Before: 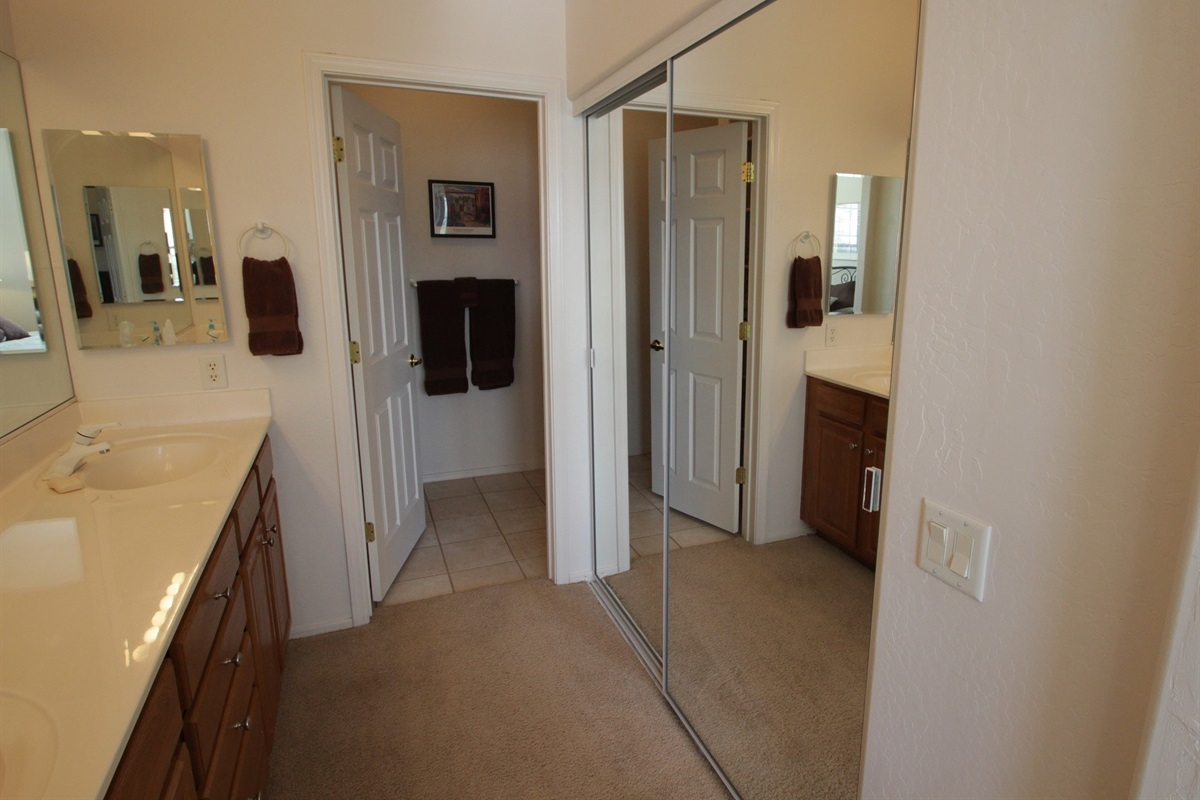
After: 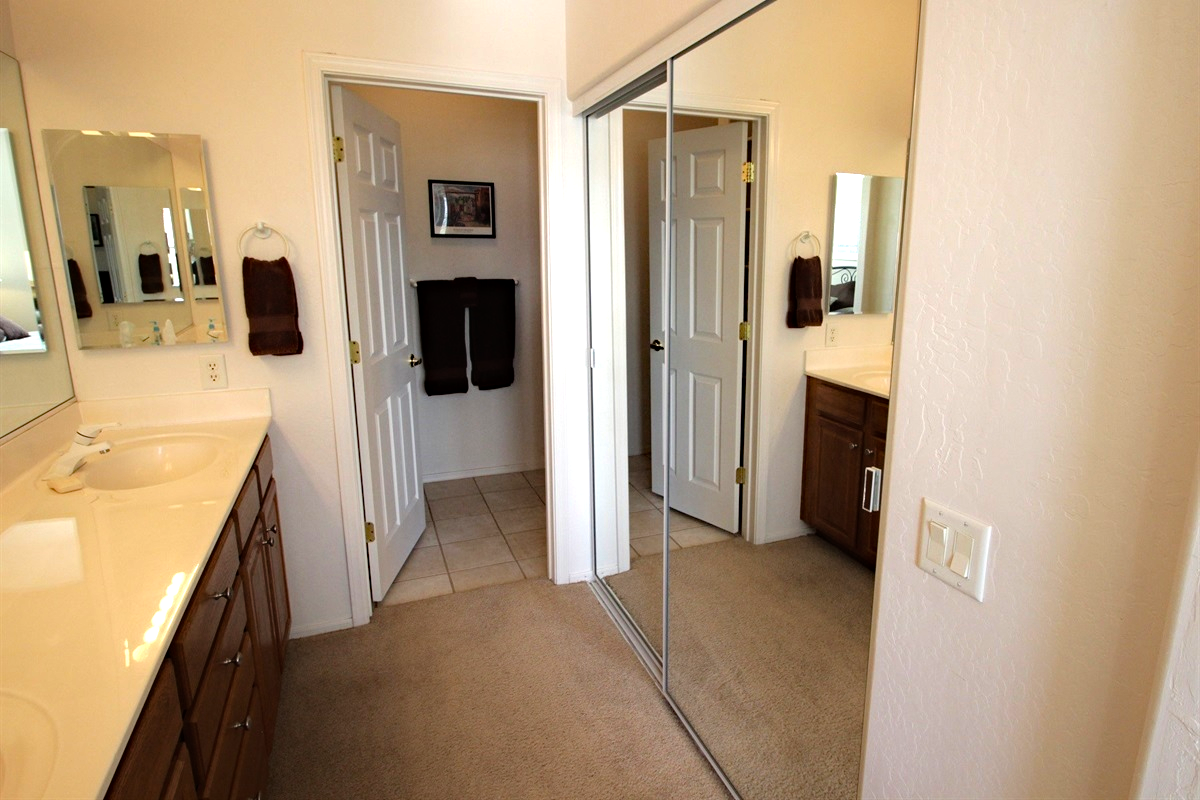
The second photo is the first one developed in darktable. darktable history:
tone equalizer: -8 EV -1.09 EV, -7 EV -1.05 EV, -6 EV -0.865 EV, -5 EV -0.614 EV, -3 EV 0.581 EV, -2 EV 0.852 EV, -1 EV 0.997 EV, +0 EV 1.06 EV
haze removal: compatibility mode true, adaptive false
